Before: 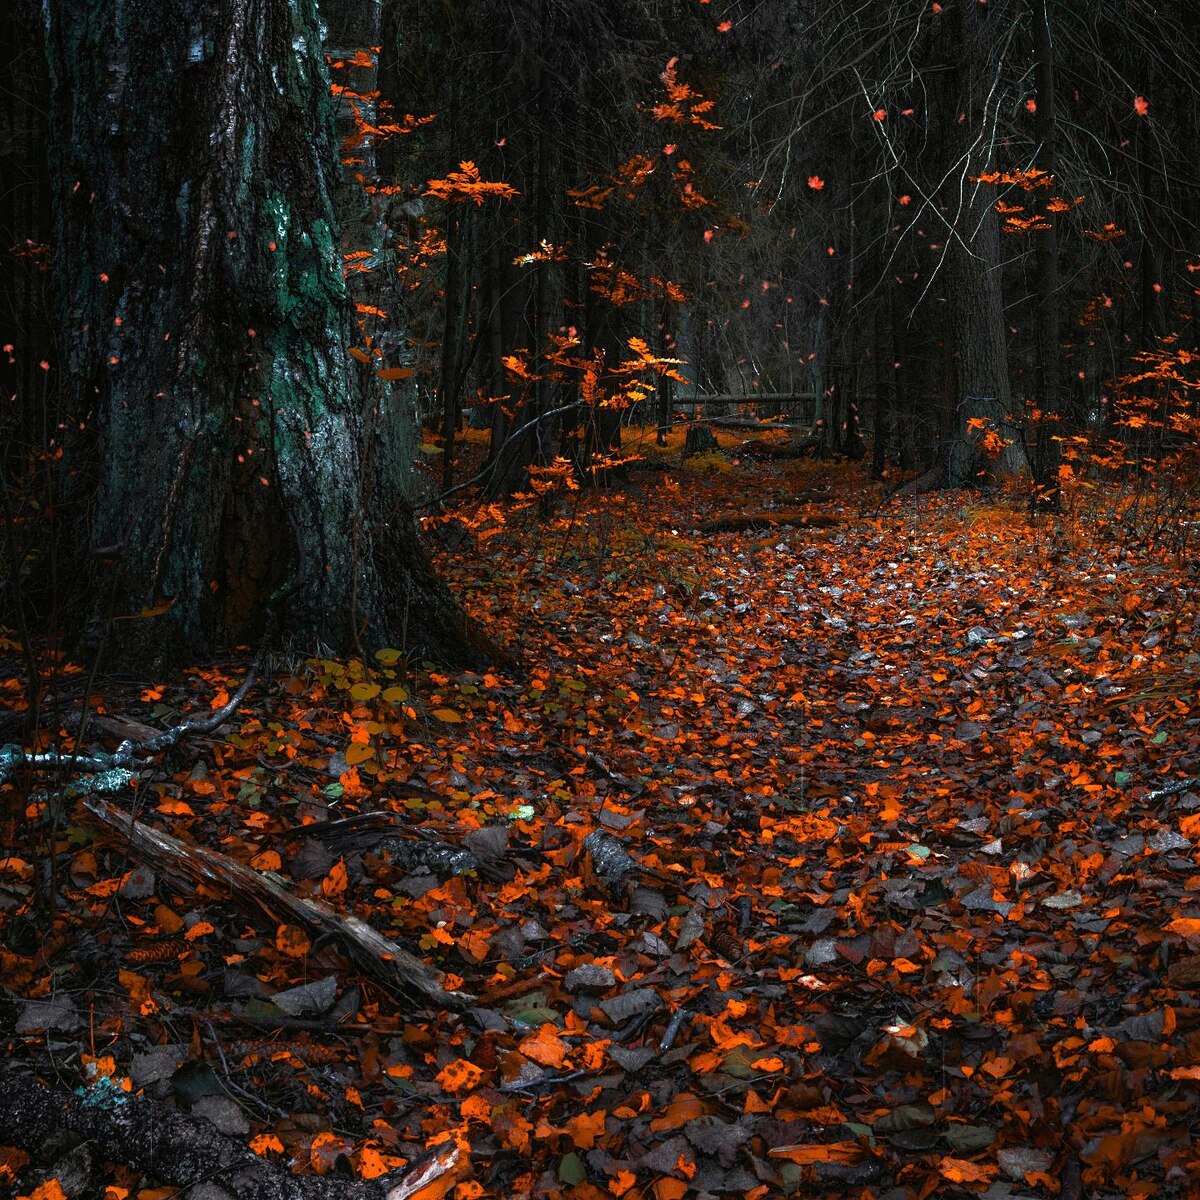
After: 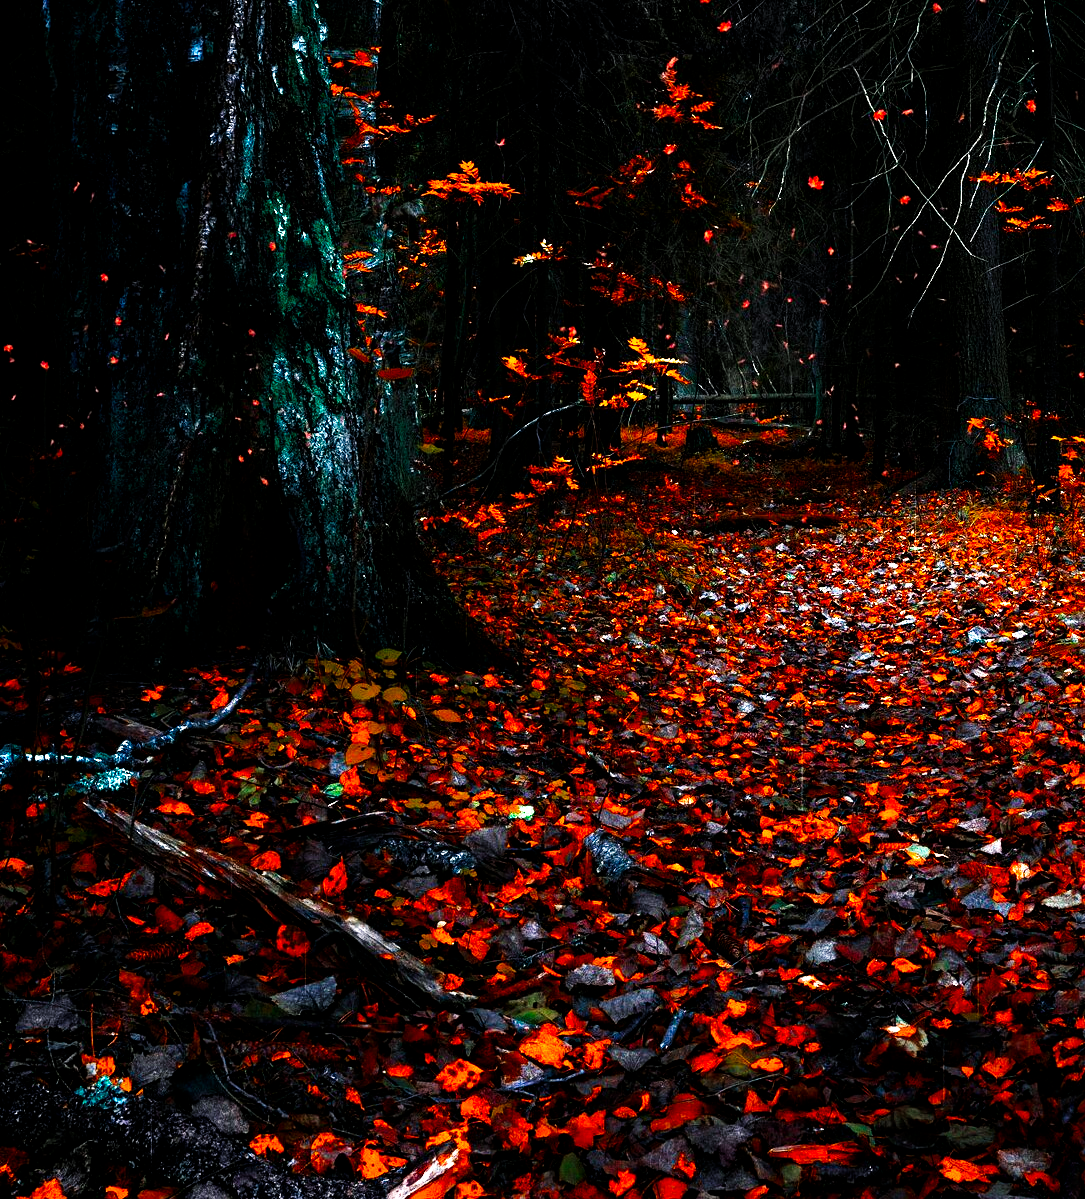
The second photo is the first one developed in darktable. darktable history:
crop: right 9.516%, bottom 0.051%
tone equalizer: -7 EV 0.218 EV, -6 EV 0.155 EV, -5 EV 0.068 EV, -4 EV 0.067 EV, -2 EV -0.027 EV, -1 EV -0.045 EV, +0 EV -0.042 EV
color balance rgb: shadows lift › chroma 2.06%, shadows lift › hue 249.45°, perceptual saturation grading › global saturation 19.663%, perceptual brilliance grading › global brilliance 29.697%
tone curve: curves: ch0 [(0, 0) (0.078, 0) (0.241, 0.056) (0.59, 0.574) (0.802, 0.868) (1, 1)], preserve colors none
